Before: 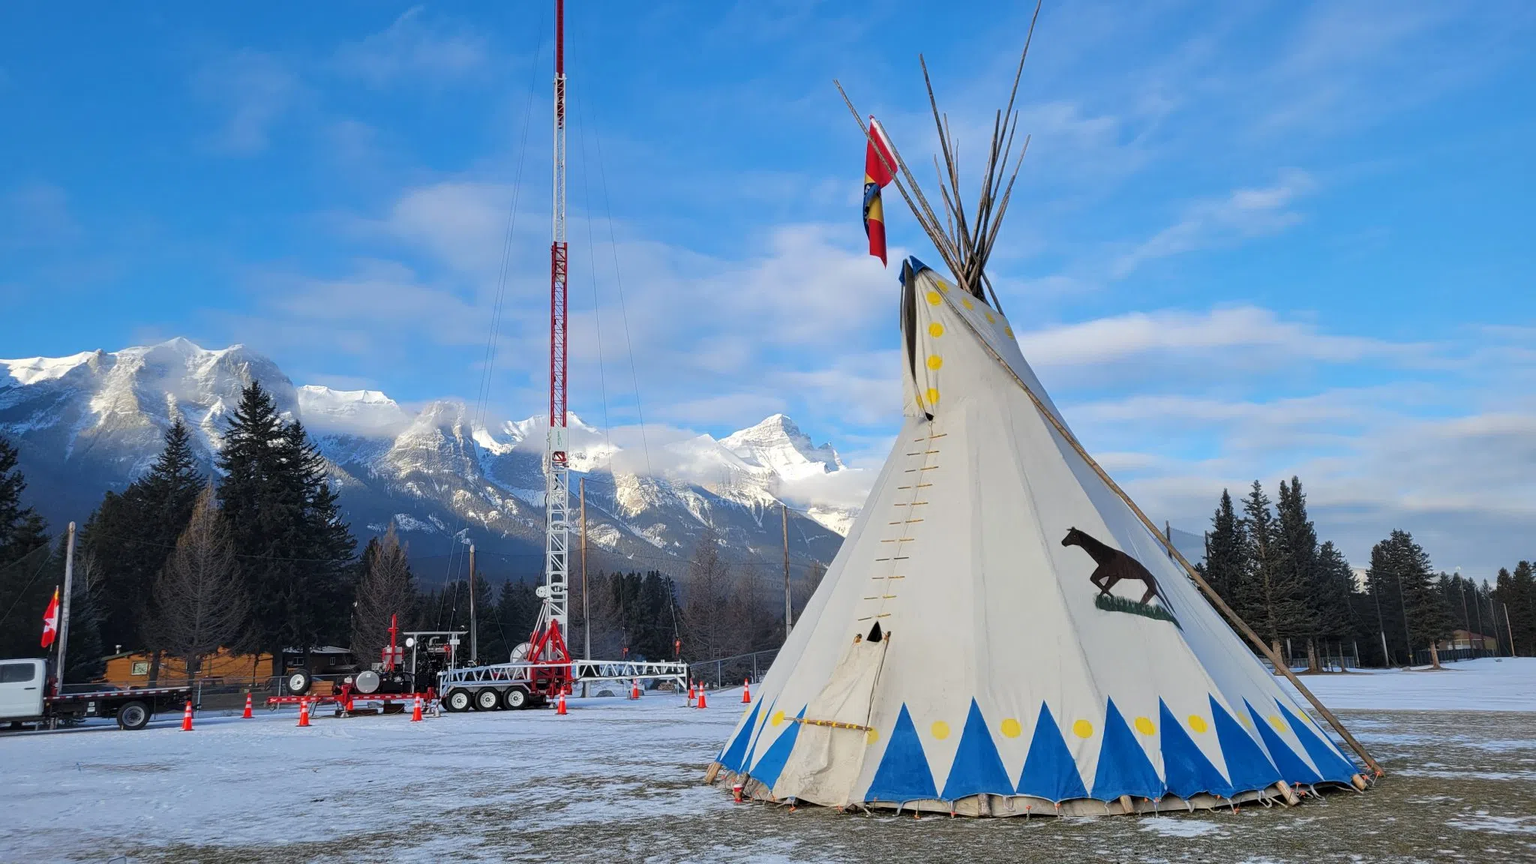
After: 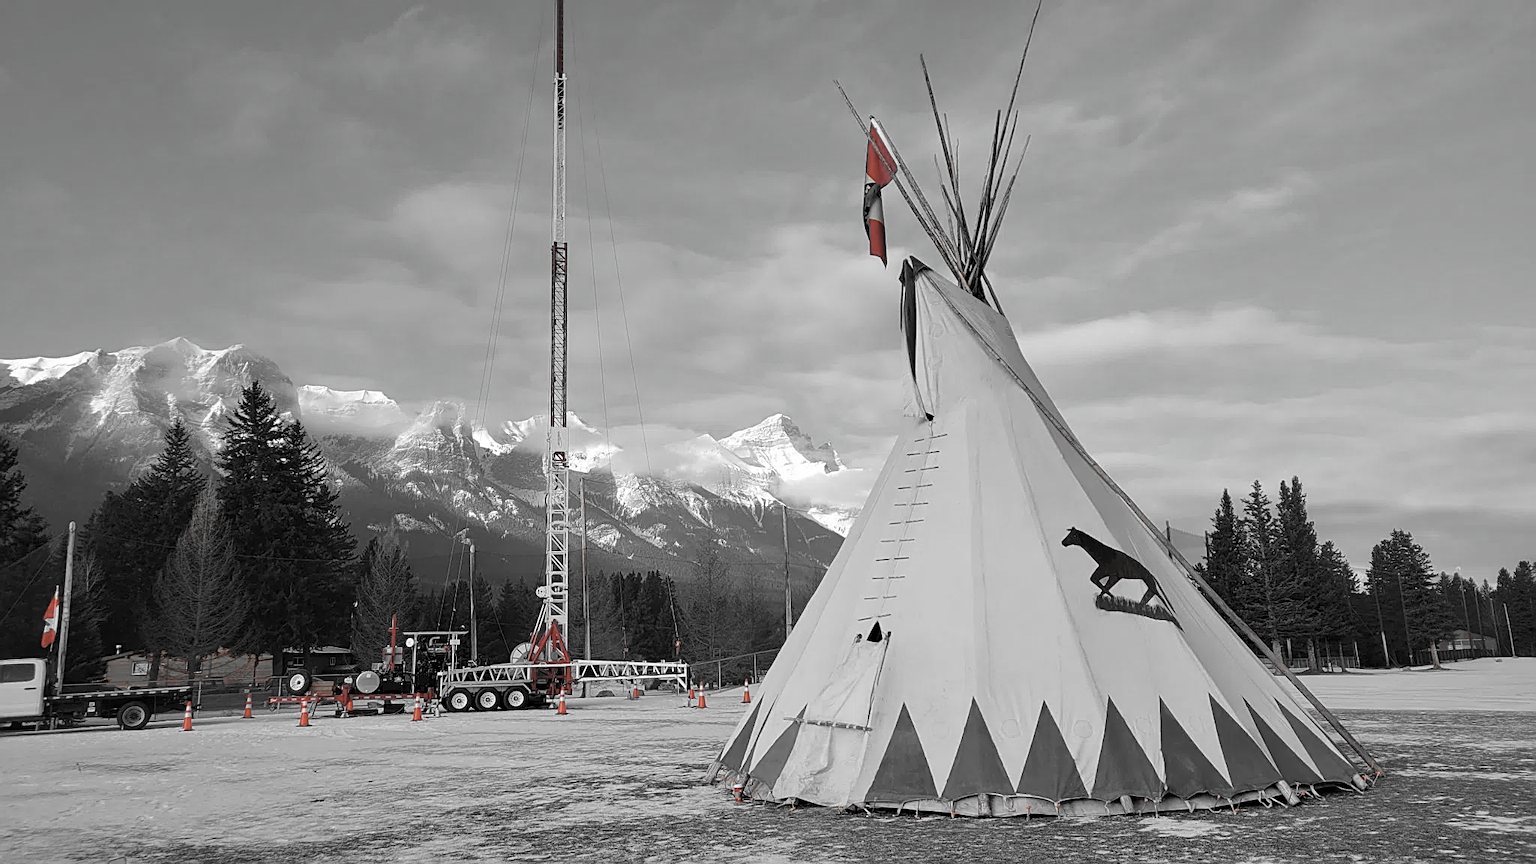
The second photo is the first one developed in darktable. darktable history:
sharpen: on, module defaults
tone equalizer: on, module defaults
color zones: curves: ch1 [(0, 0.006) (0.094, 0.285) (0.171, 0.001) (0.429, 0.001) (0.571, 0.003) (0.714, 0.004) (0.857, 0.004) (1, 0.006)]
